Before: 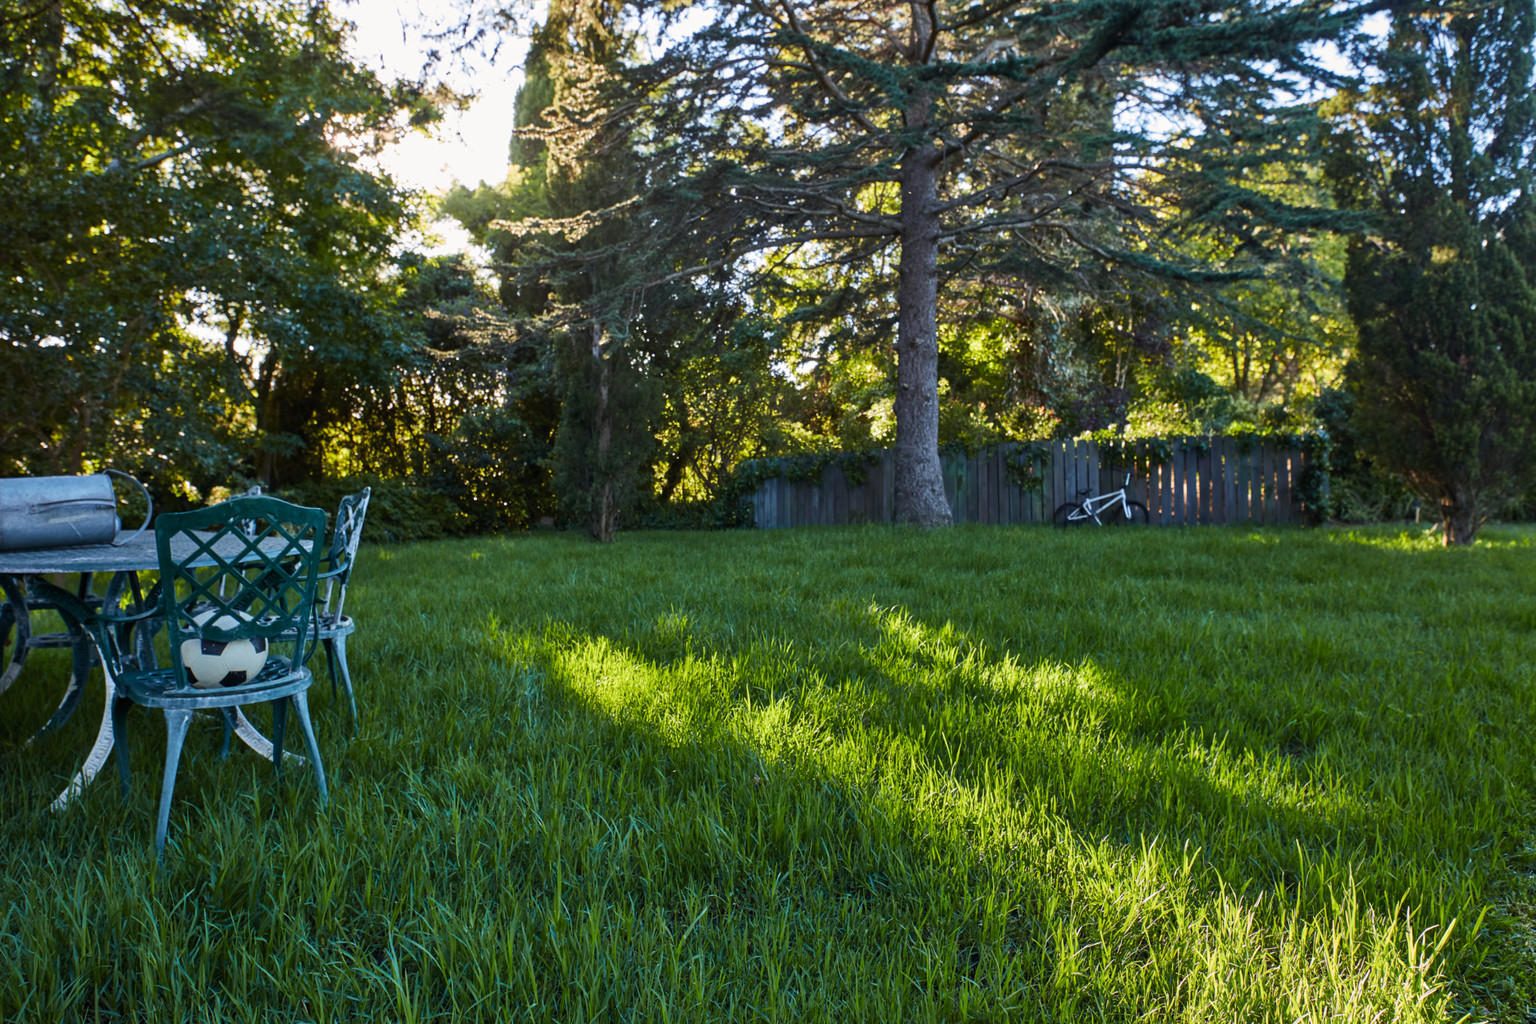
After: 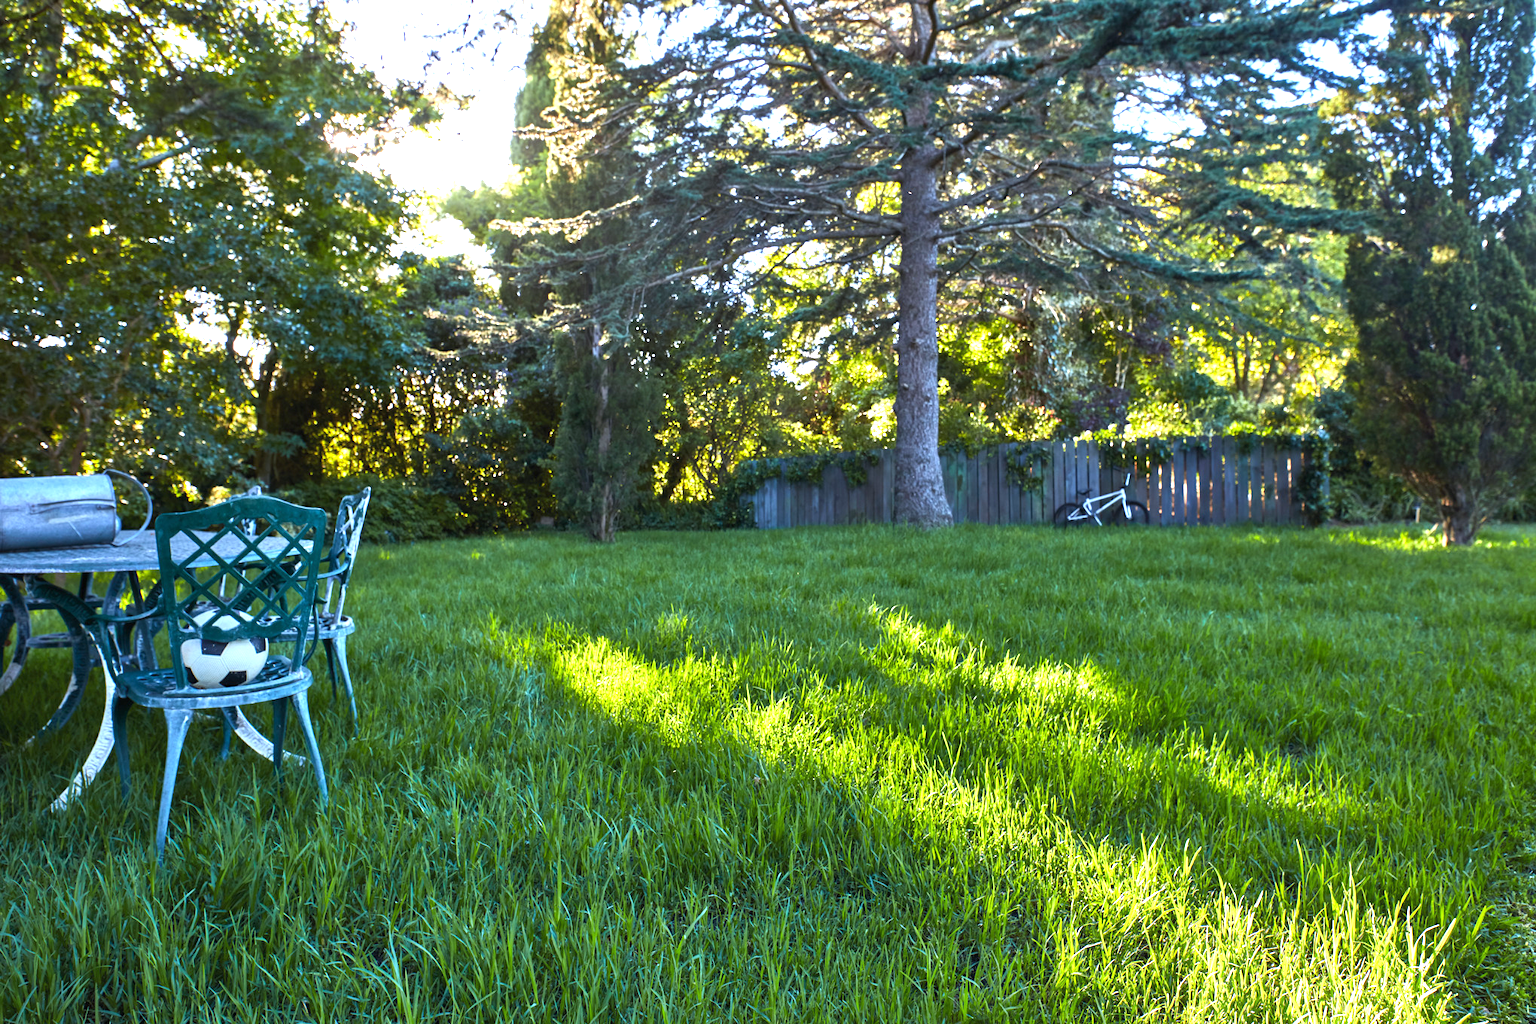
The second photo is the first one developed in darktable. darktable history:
white balance: red 0.954, blue 1.079
exposure: exposure 1.137 EV, compensate highlight preservation false
